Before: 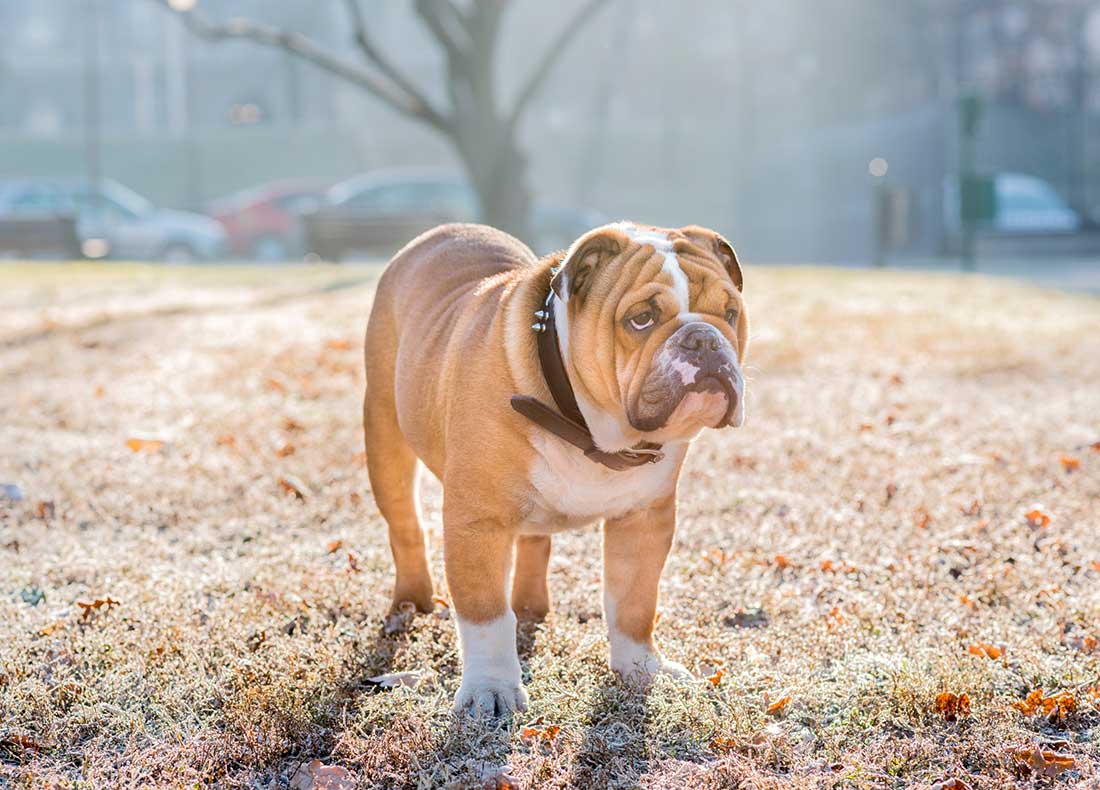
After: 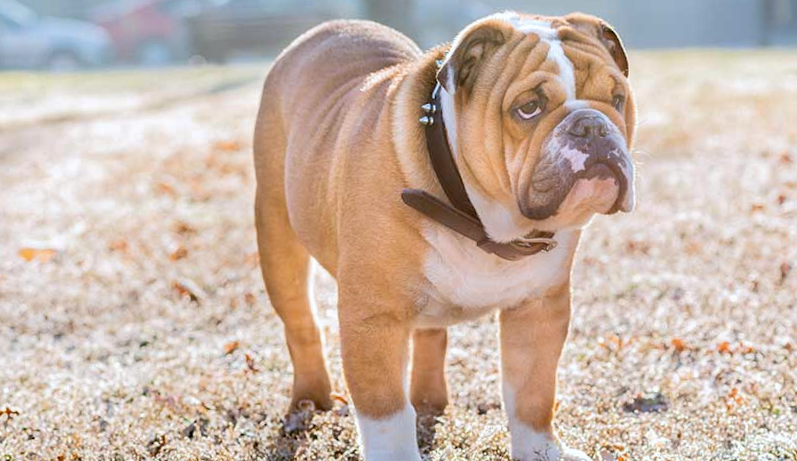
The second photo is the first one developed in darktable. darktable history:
white balance: red 0.976, blue 1.04
crop: left 11.123%, top 27.61%, right 18.3%, bottom 17.034%
rotate and perspective: rotation -2.29°, automatic cropping off
